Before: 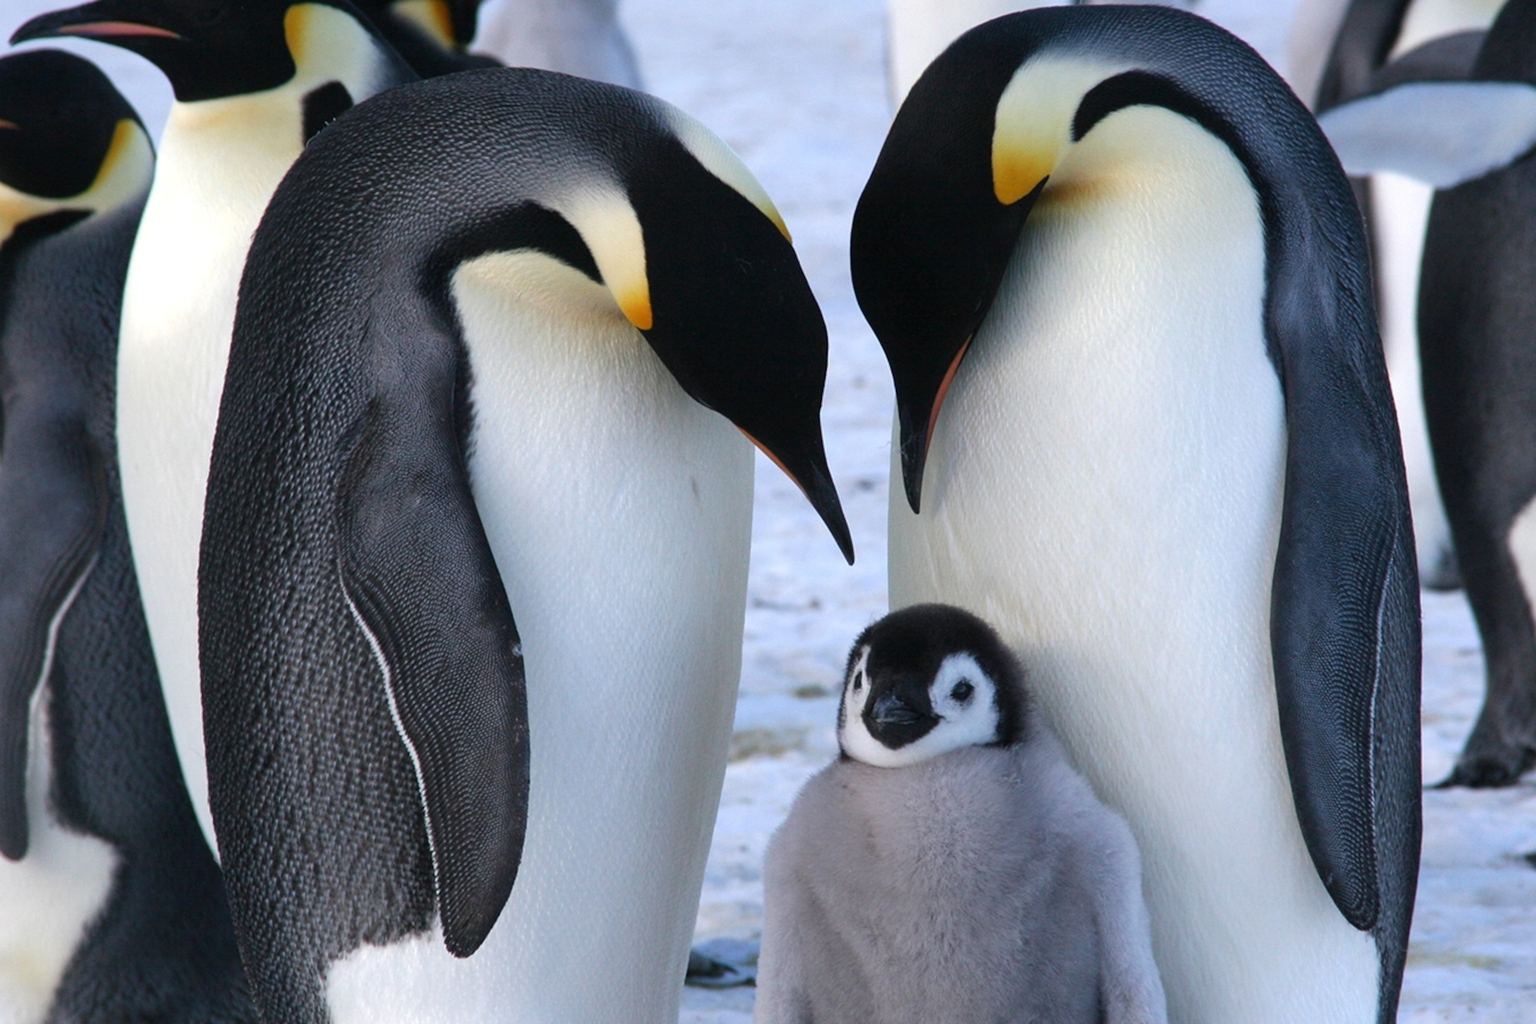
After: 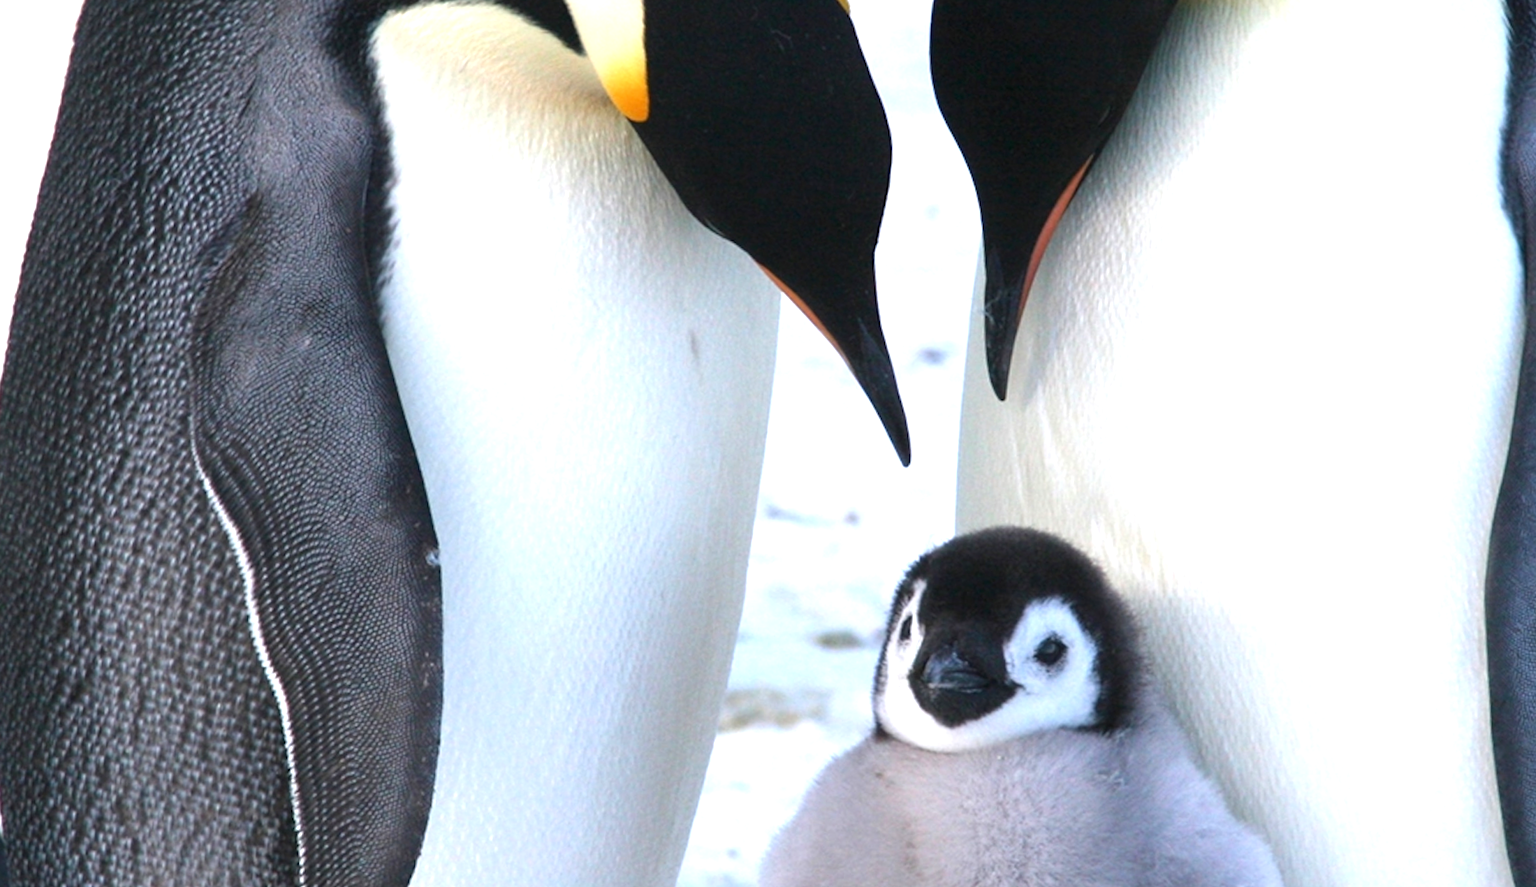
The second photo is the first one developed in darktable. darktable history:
crop and rotate: angle -3.37°, left 9.79%, top 20.73%, right 12.42%, bottom 11.82%
exposure: black level correction 0, exposure 1 EV, compensate exposure bias true, compensate highlight preservation false
